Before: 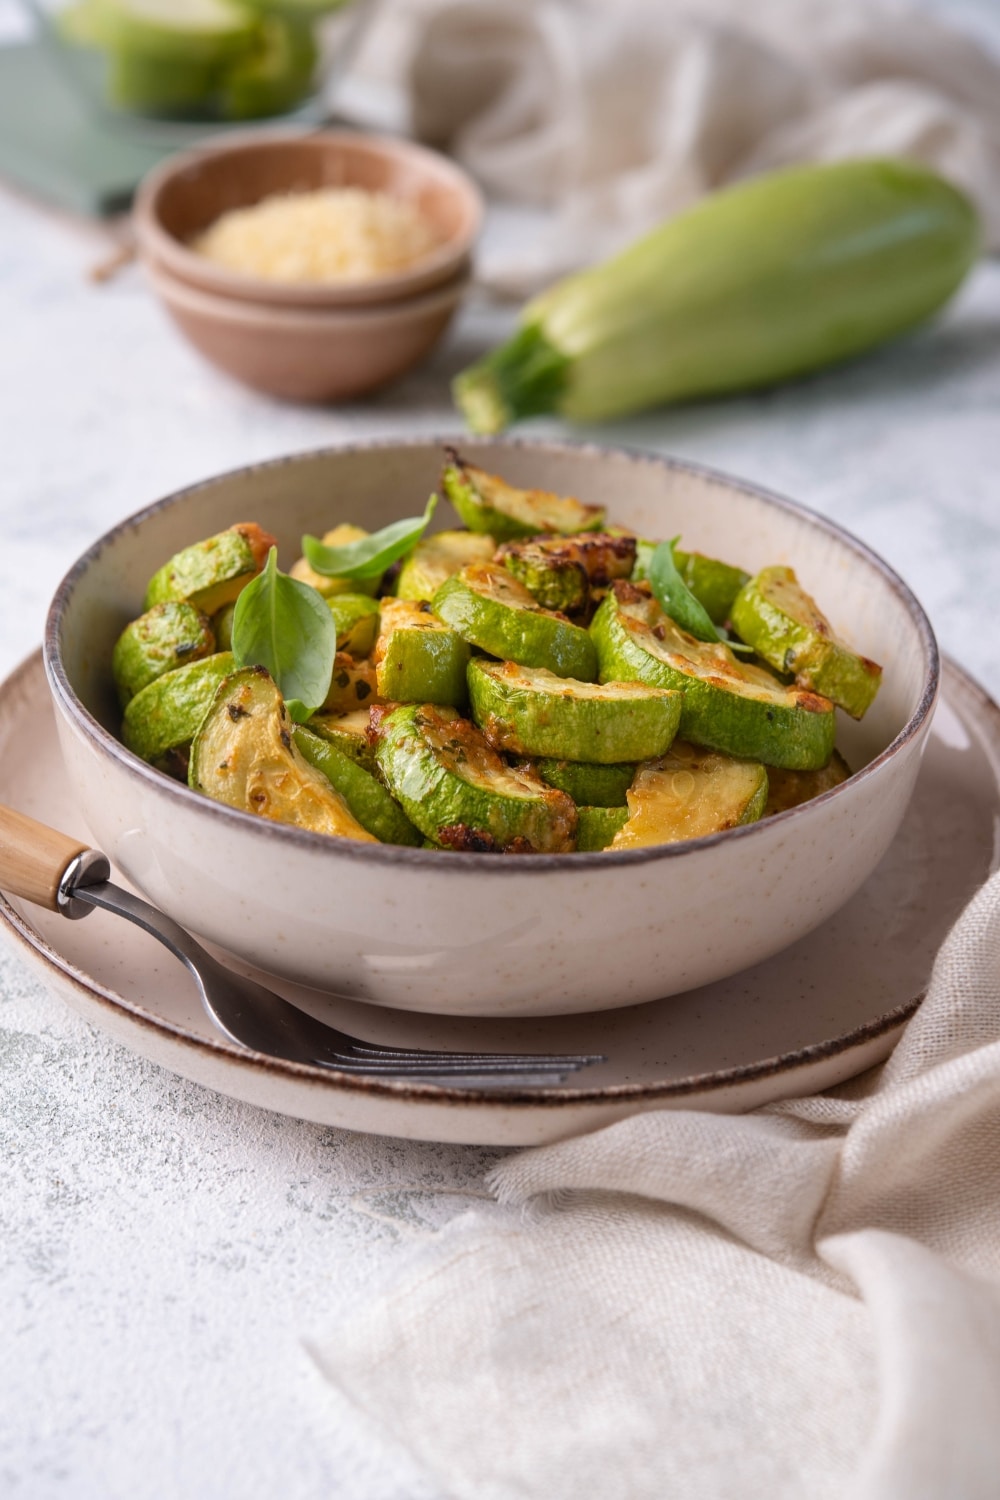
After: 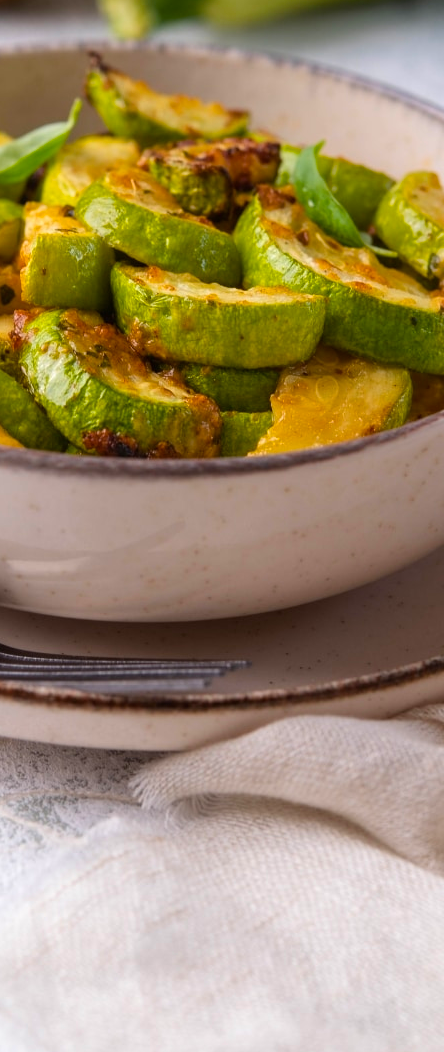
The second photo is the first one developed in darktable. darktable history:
crop: left 35.639%, top 26.36%, right 19.895%, bottom 3.383%
color balance rgb: linear chroma grading › global chroma 15.569%, perceptual saturation grading › global saturation 2.336%, global vibrance 20%
